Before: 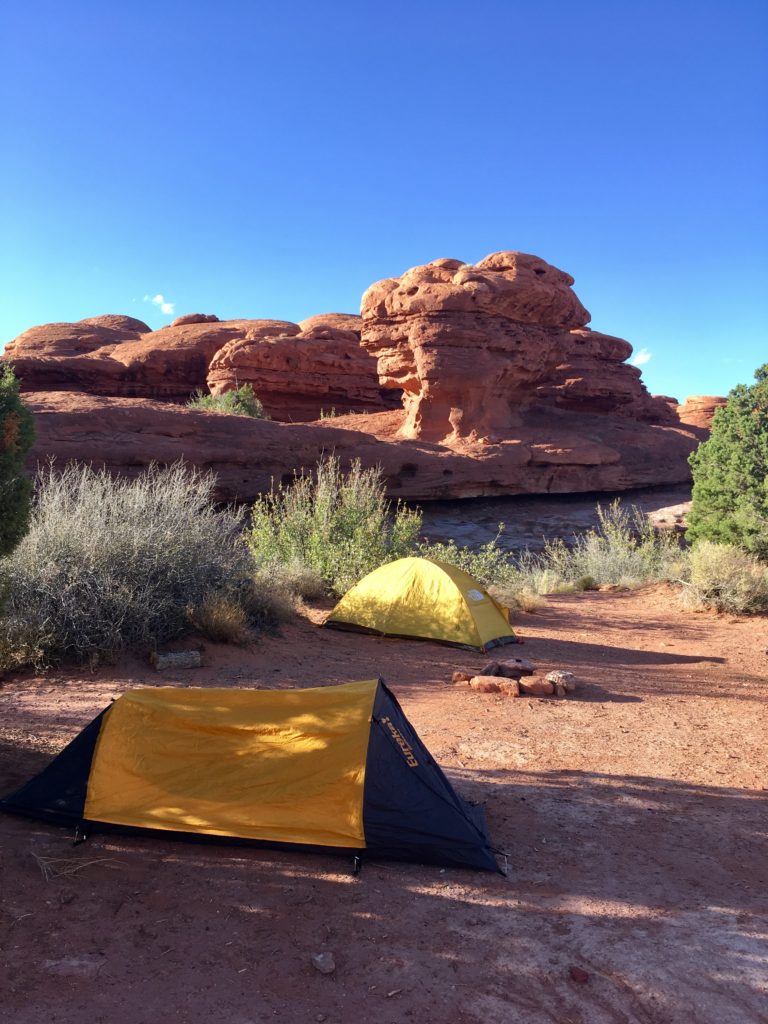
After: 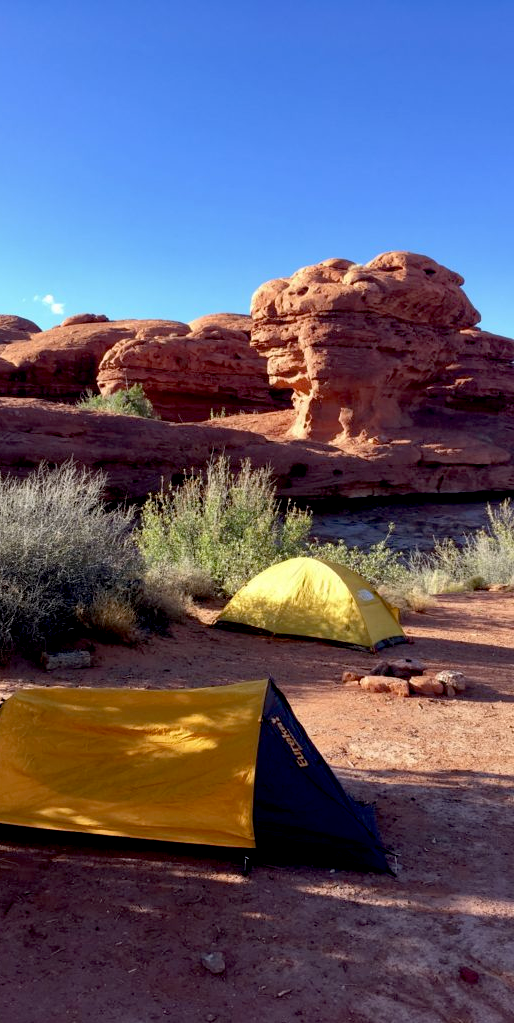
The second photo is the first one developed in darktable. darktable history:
exposure: black level correction 0.016, exposure -0.006 EV, compensate highlight preservation false
crop and rotate: left 14.435%, right 18.596%
